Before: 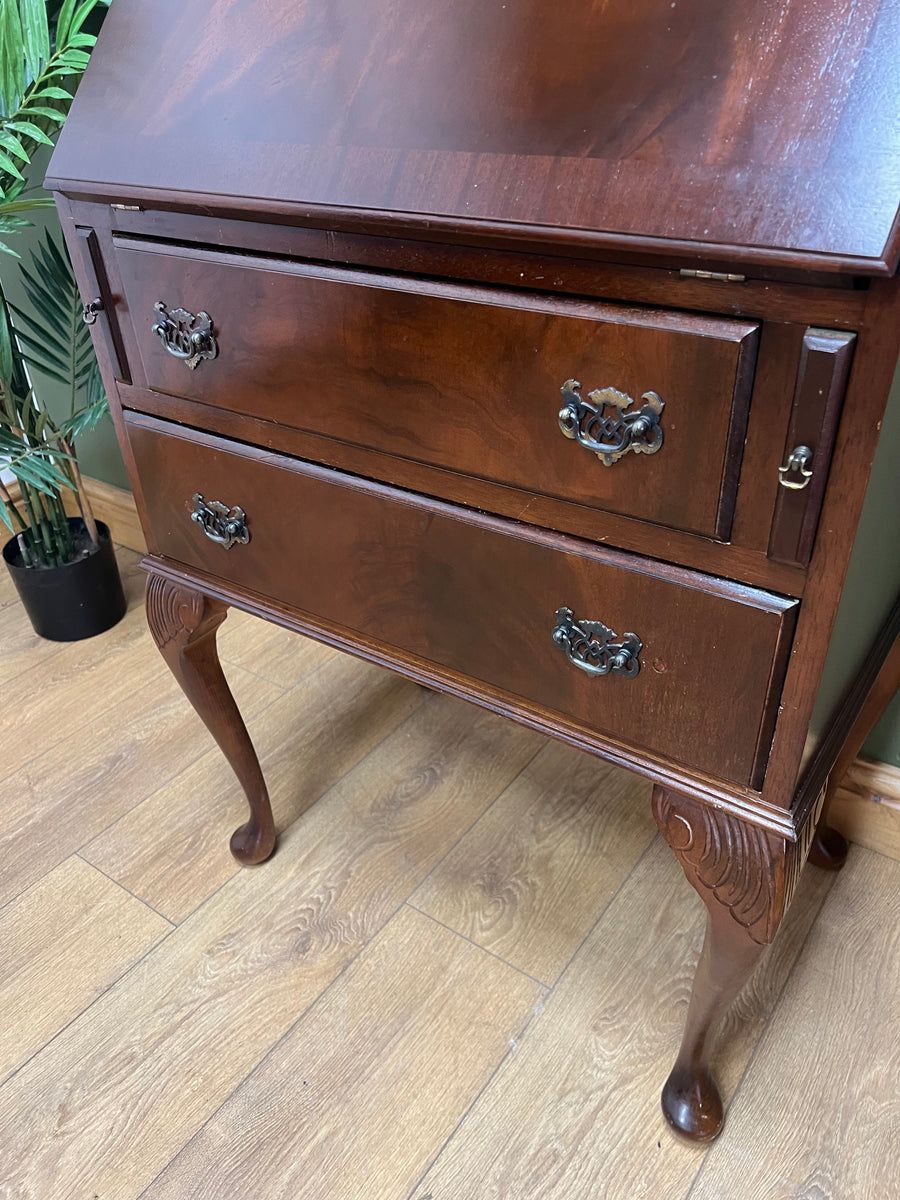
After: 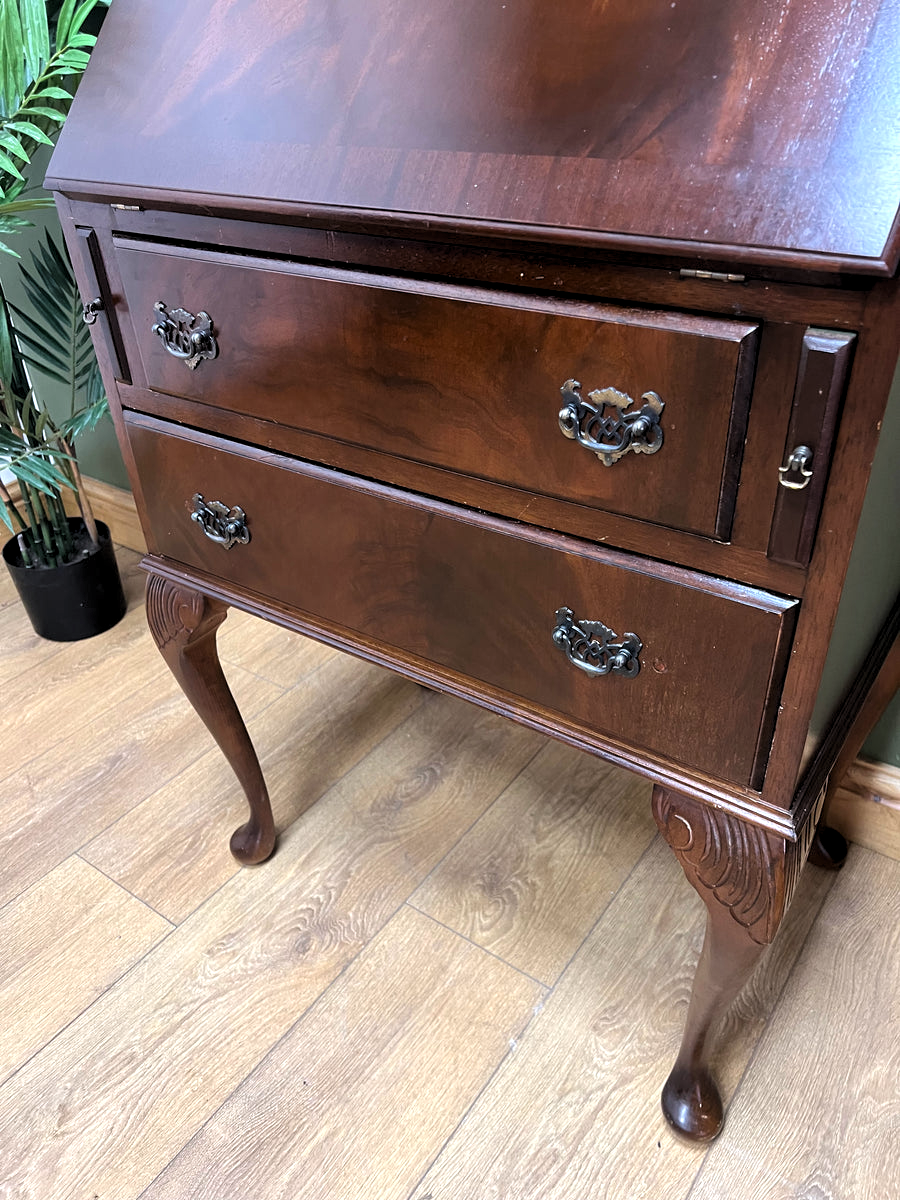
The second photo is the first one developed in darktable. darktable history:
levels: levels [0.055, 0.477, 0.9]
color balance: output saturation 98.5%
white balance: red 1.004, blue 1.024
